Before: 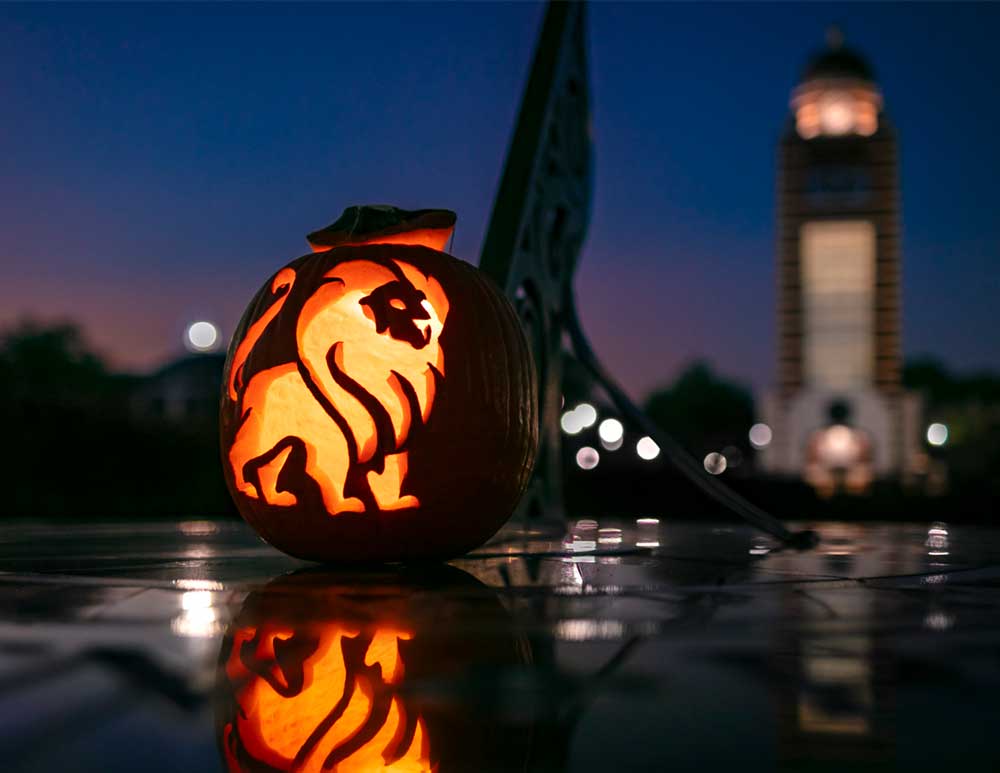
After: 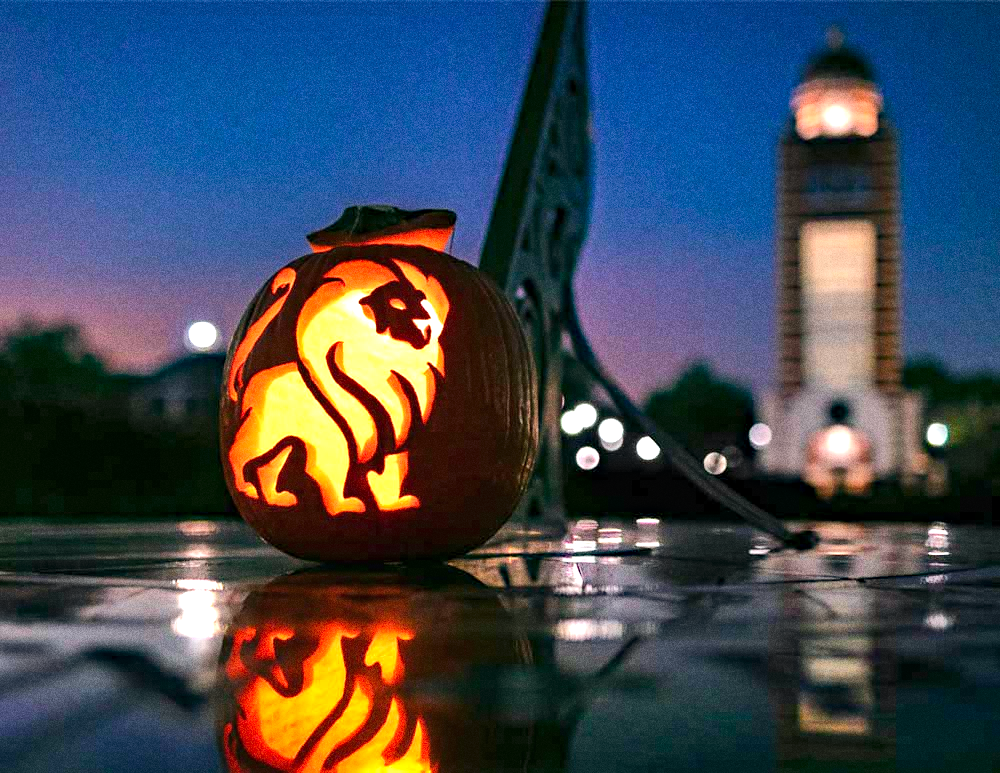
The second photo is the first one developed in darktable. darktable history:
grain: coarseness 0.09 ISO, strength 40%
exposure: exposure 1.15 EV, compensate highlight preservation false
shadows and highlights: white point adjustment 0.05, highlights color adjustment 55.9%, soften with gaussian
haze removal: compatibility mode true, adaptive false
